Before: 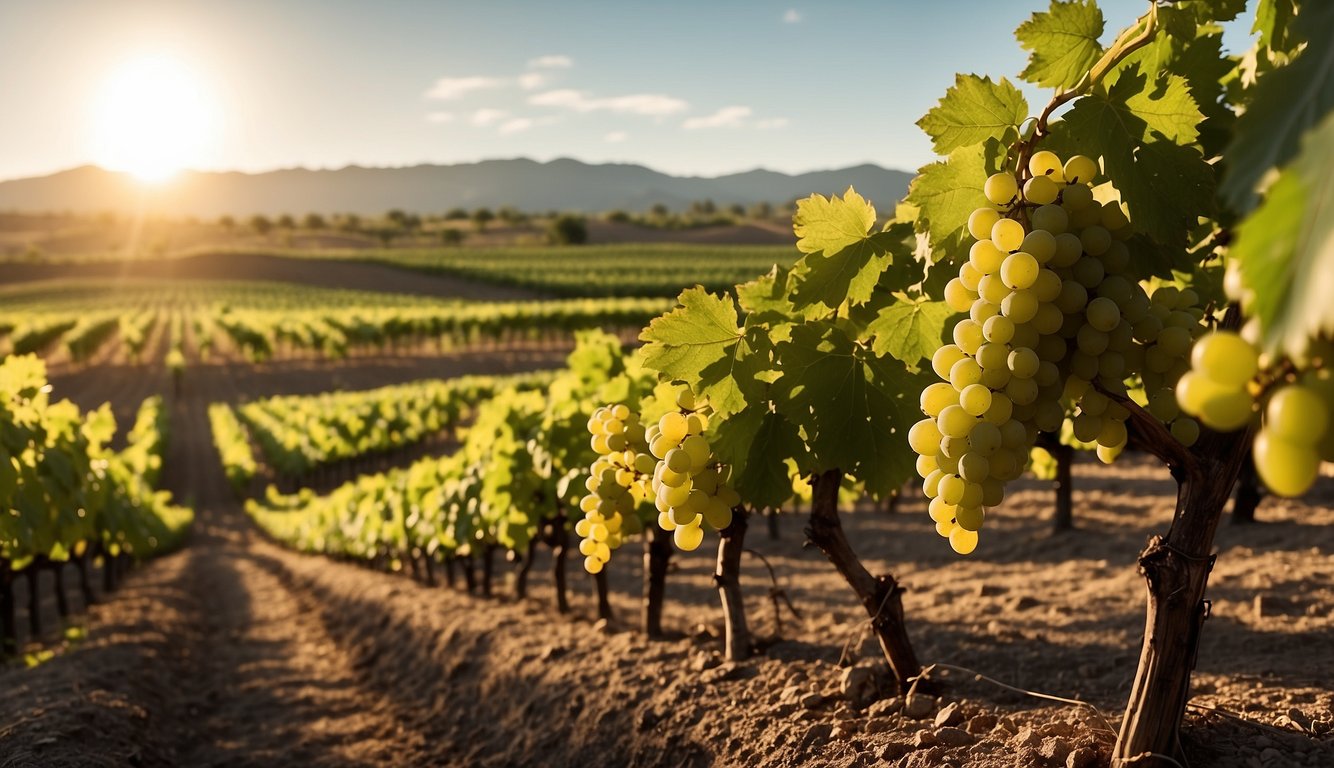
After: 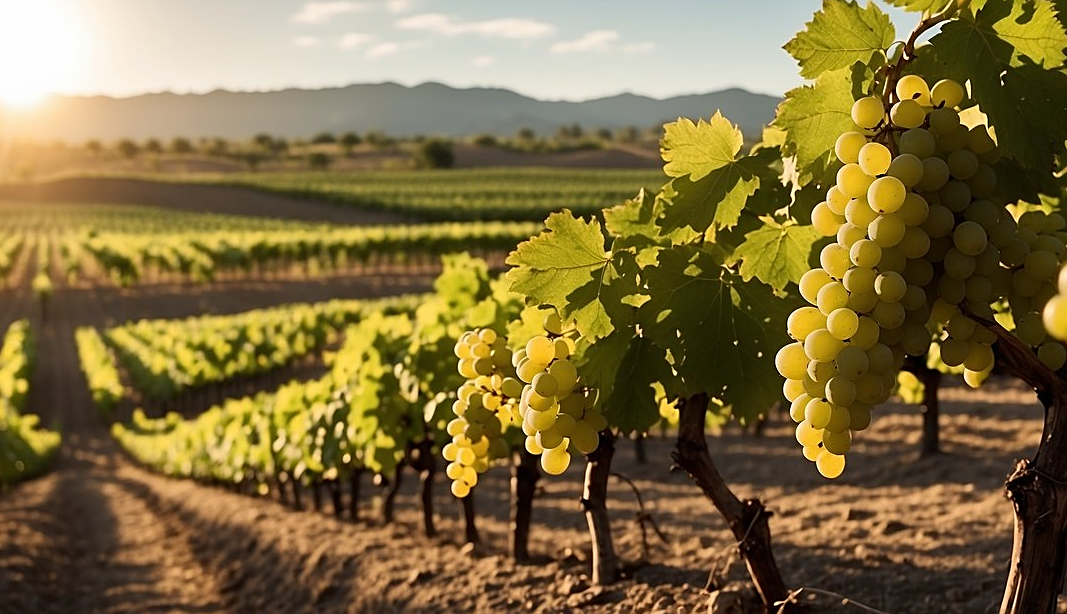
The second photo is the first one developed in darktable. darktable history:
sharpen: on, module defaults
crop and rotate: left 10.038%, top 9.968%, right 9.95%, bottom 9.994%
